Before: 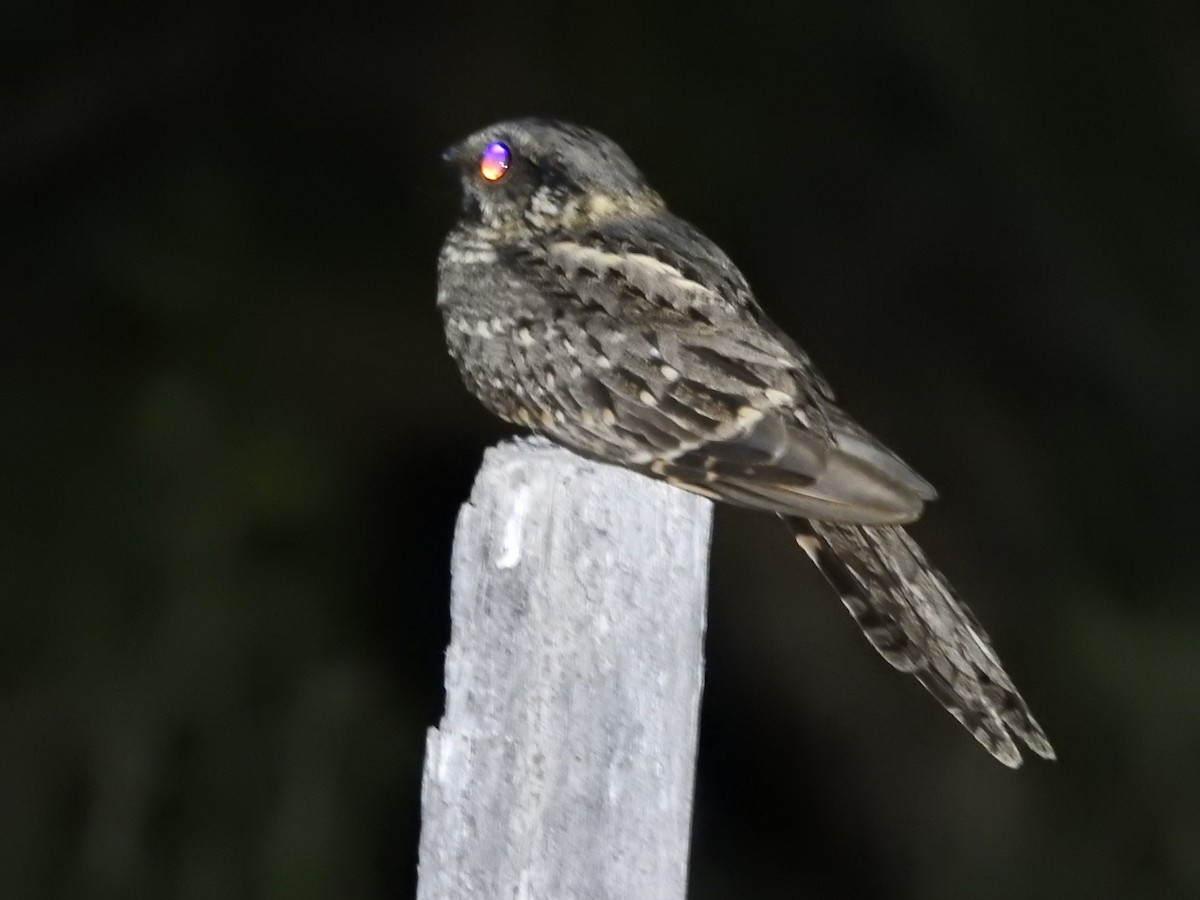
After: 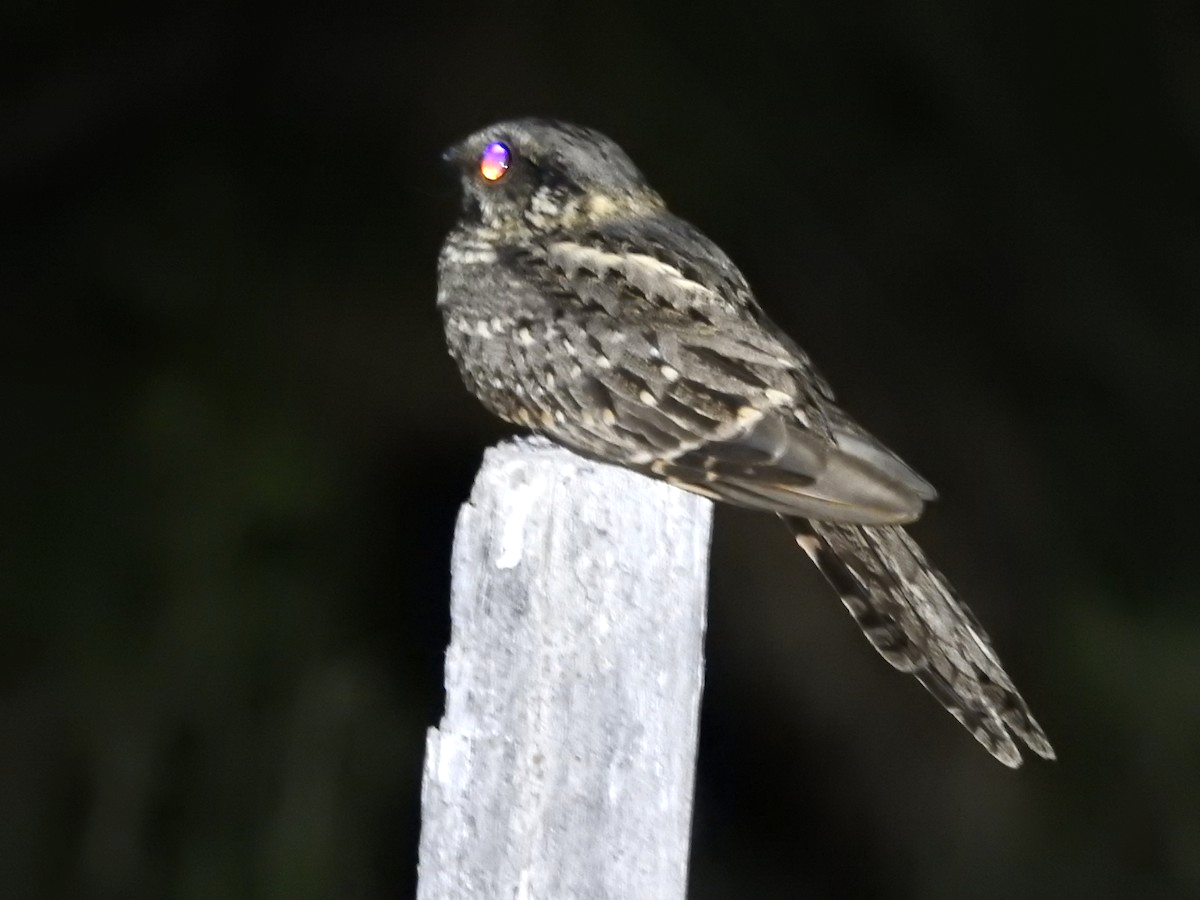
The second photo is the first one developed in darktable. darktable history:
tone equalizer: -8 EV -0.389 EV, -7 EV -0.426 EV, -6 EV -0.362 EV, -5 EV -0.21 EV, -3 EV 0.189 EV, -2 EV 0.335 EV, -1 EV 0.369 EV, +0 EV 0.406 EV, smoothing diameter 24.99%, edges refinement/feathering 6.63, preserve details guided filter
